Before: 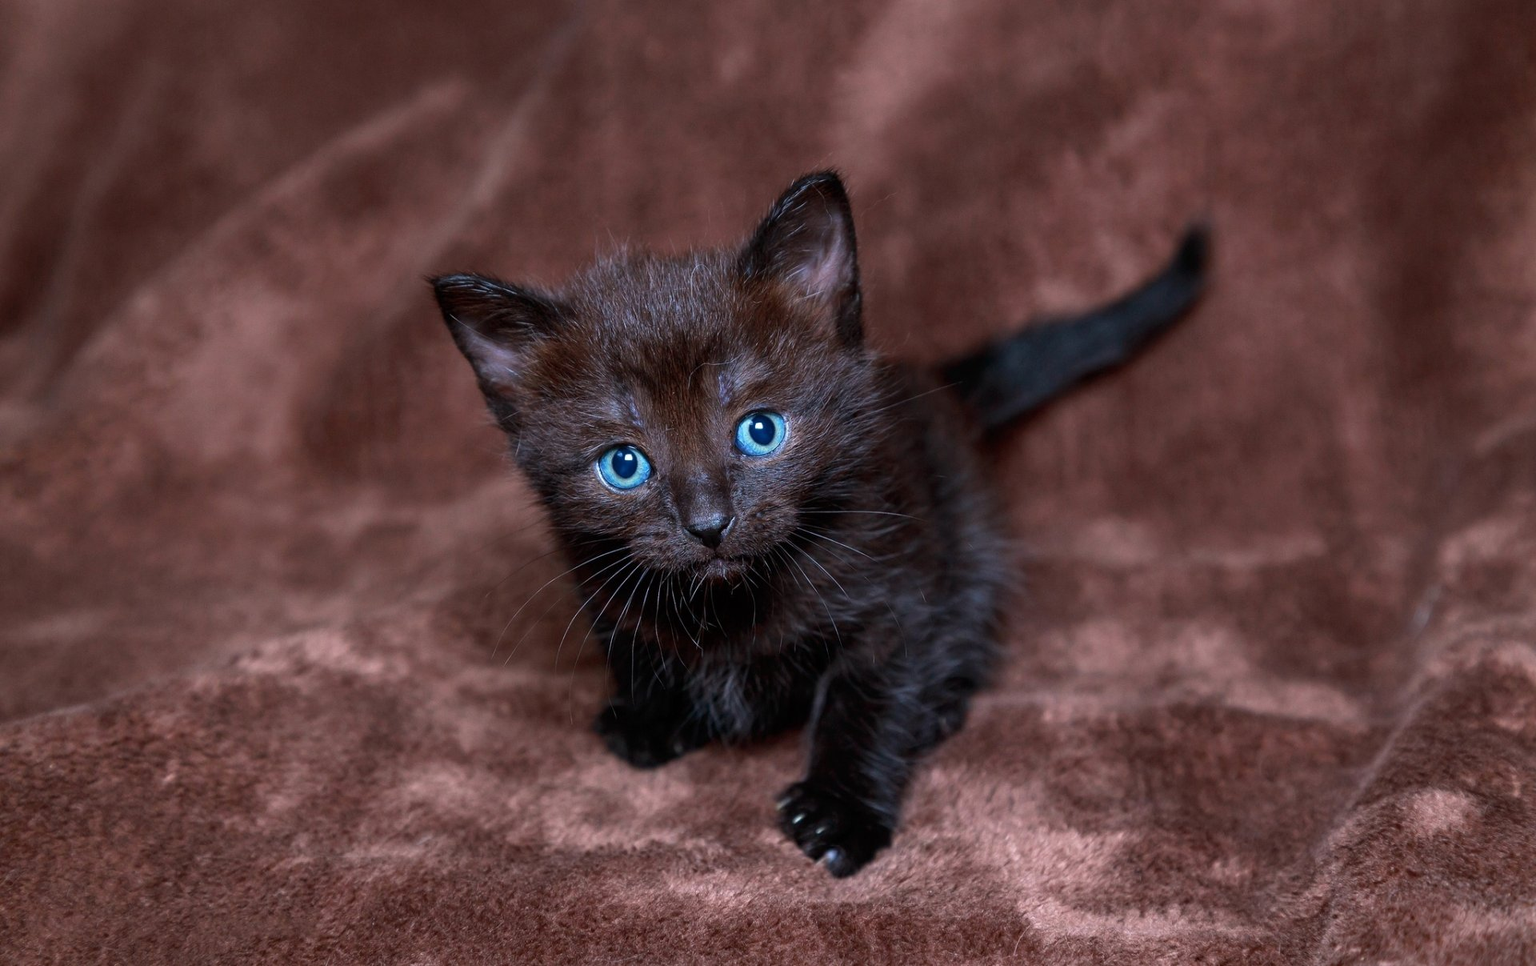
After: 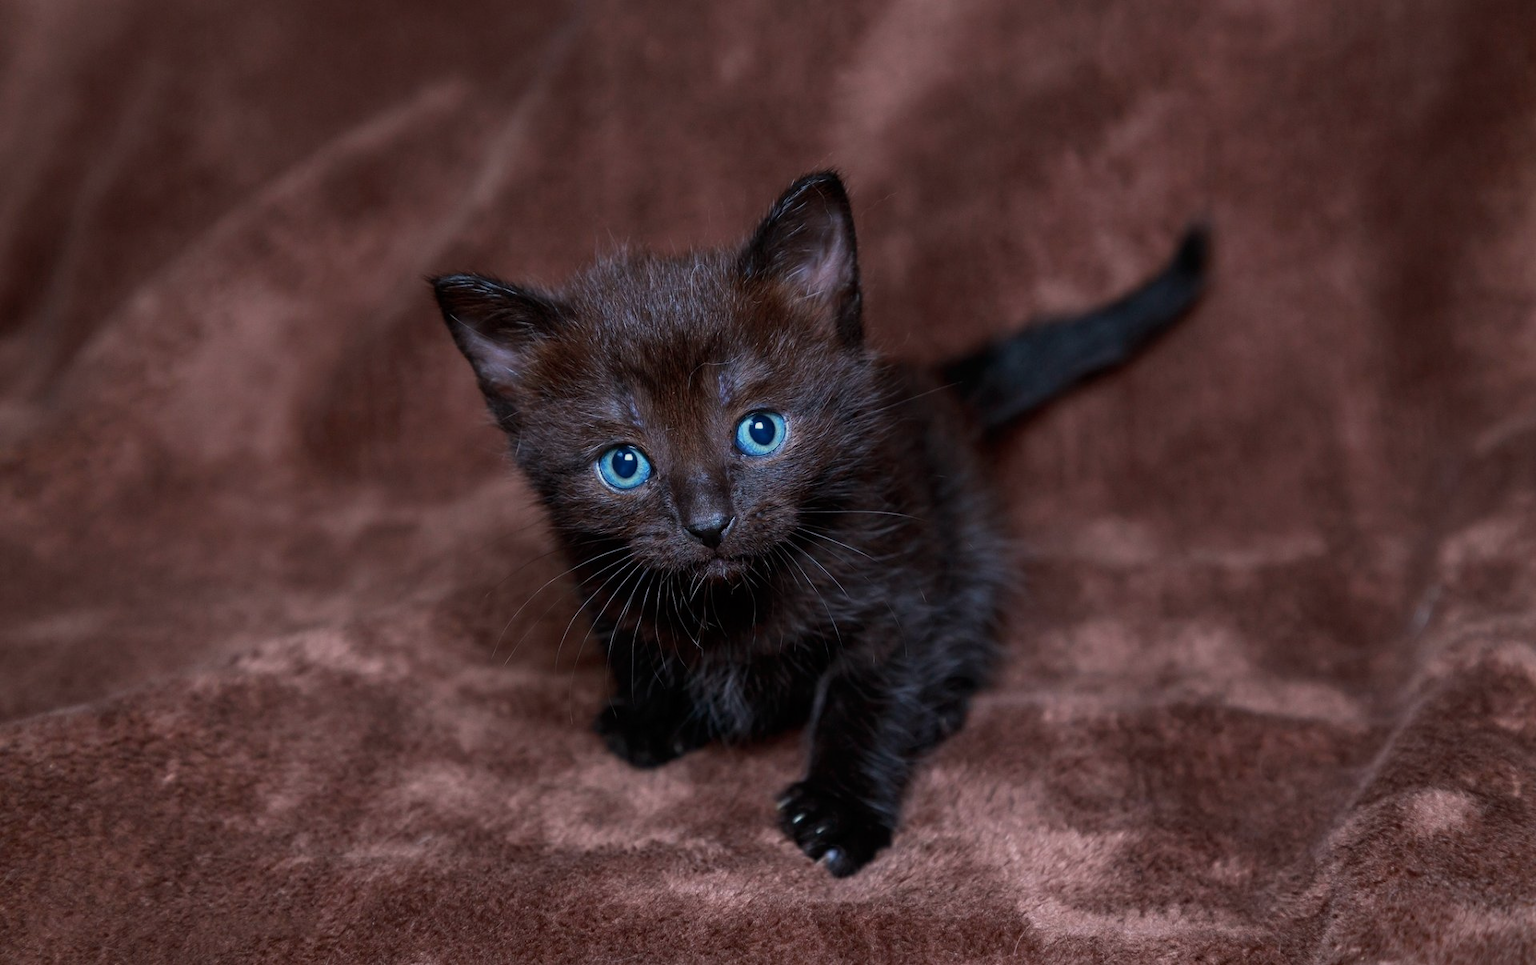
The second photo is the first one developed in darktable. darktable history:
exposure: exposure -0.431 EV, compensate highlight preservation false
